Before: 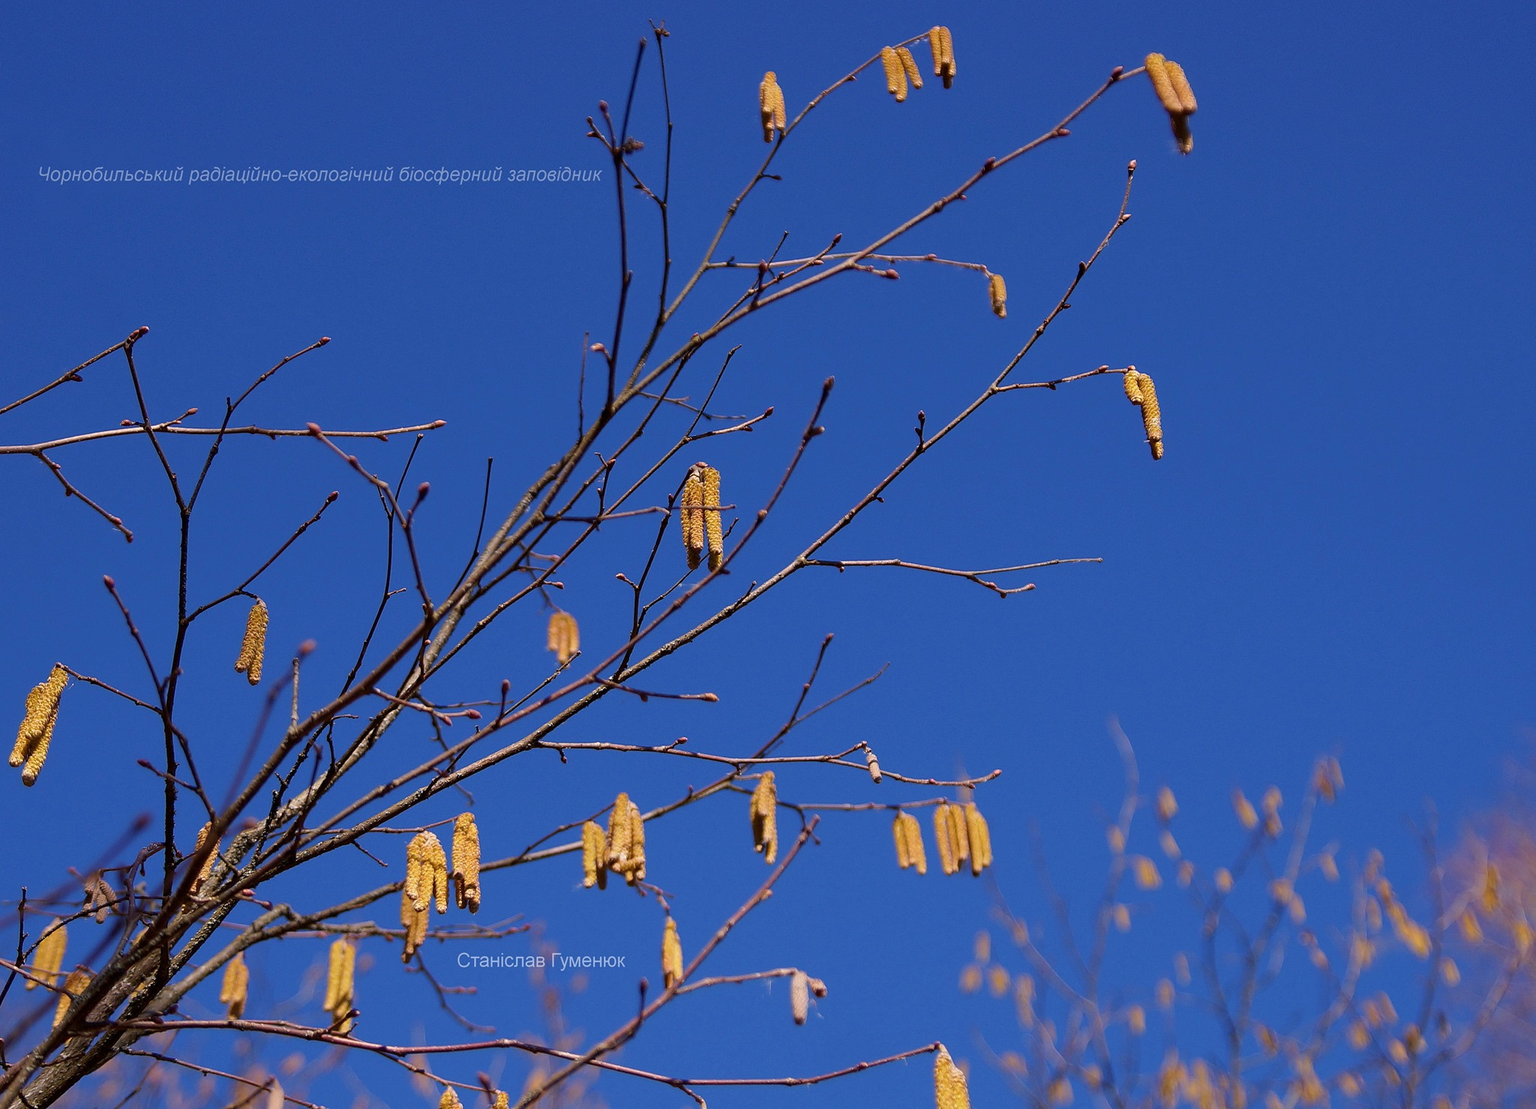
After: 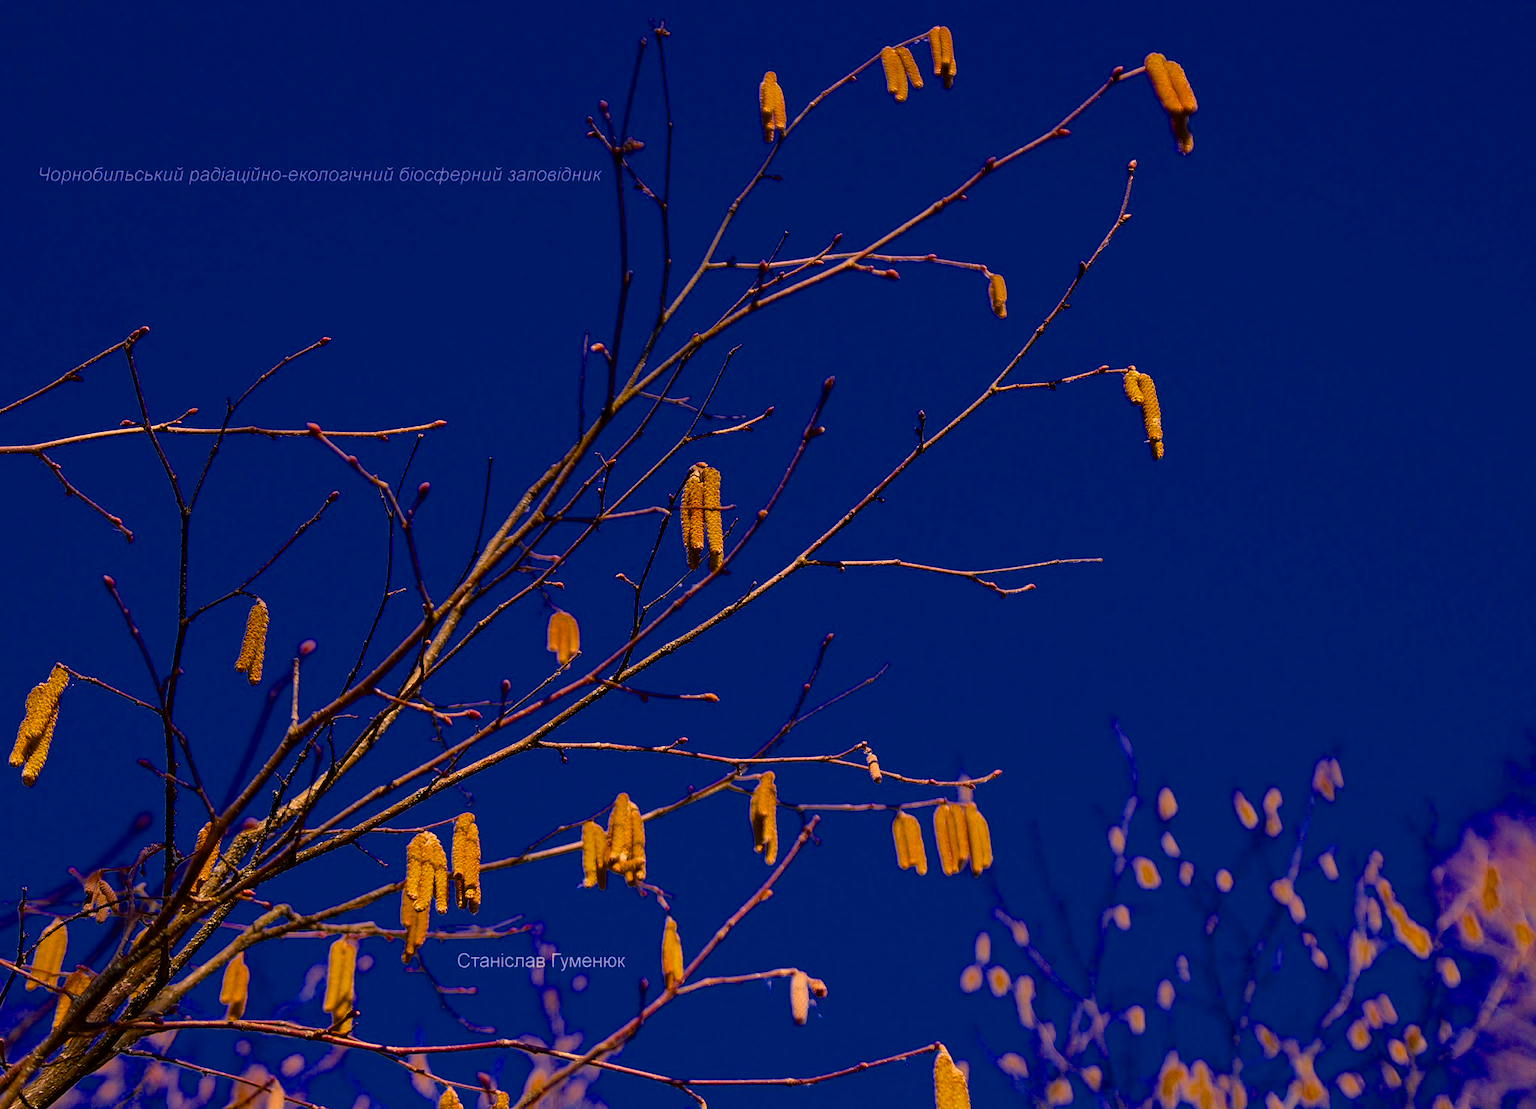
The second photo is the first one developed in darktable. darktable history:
color correction: highlights a* 14.78, highlights b* 31.82
color balance rgb: linear chroma grading › global chroma 14.884%, perceptual saturation grading › global saturation 29.514%, global vibrance 16.824%, saturation formula JzAzBz (2021)
